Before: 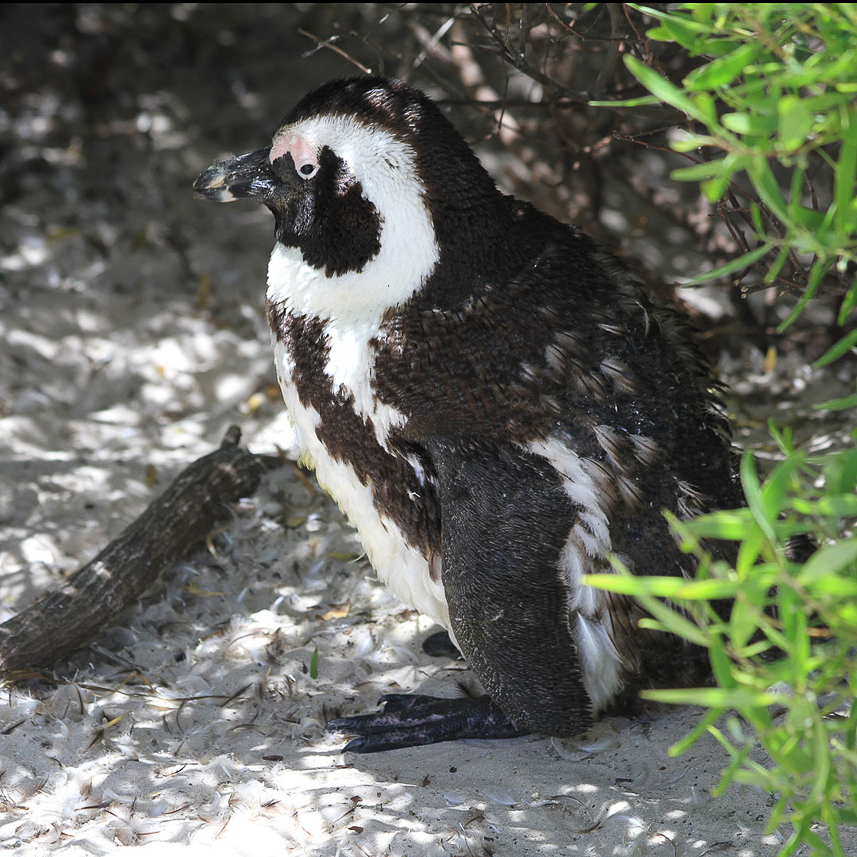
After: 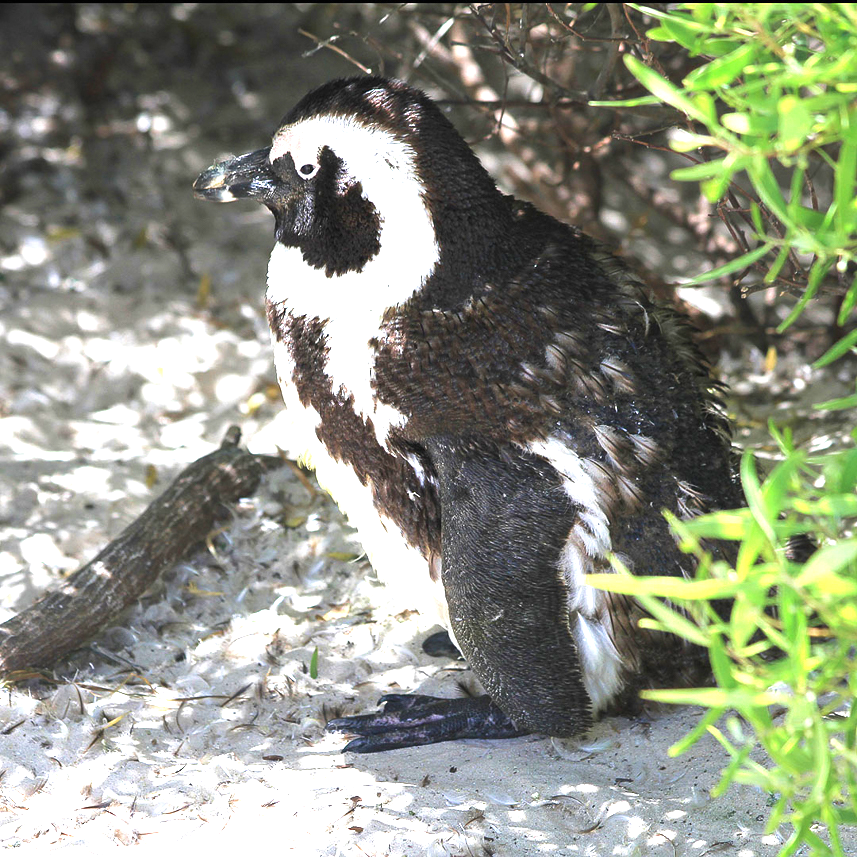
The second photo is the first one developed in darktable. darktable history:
velvia: on, module defaults
exposure: black level correction 0, exposure 1.2 EV, compensate exposure bias true, compensate highlight preservation false
